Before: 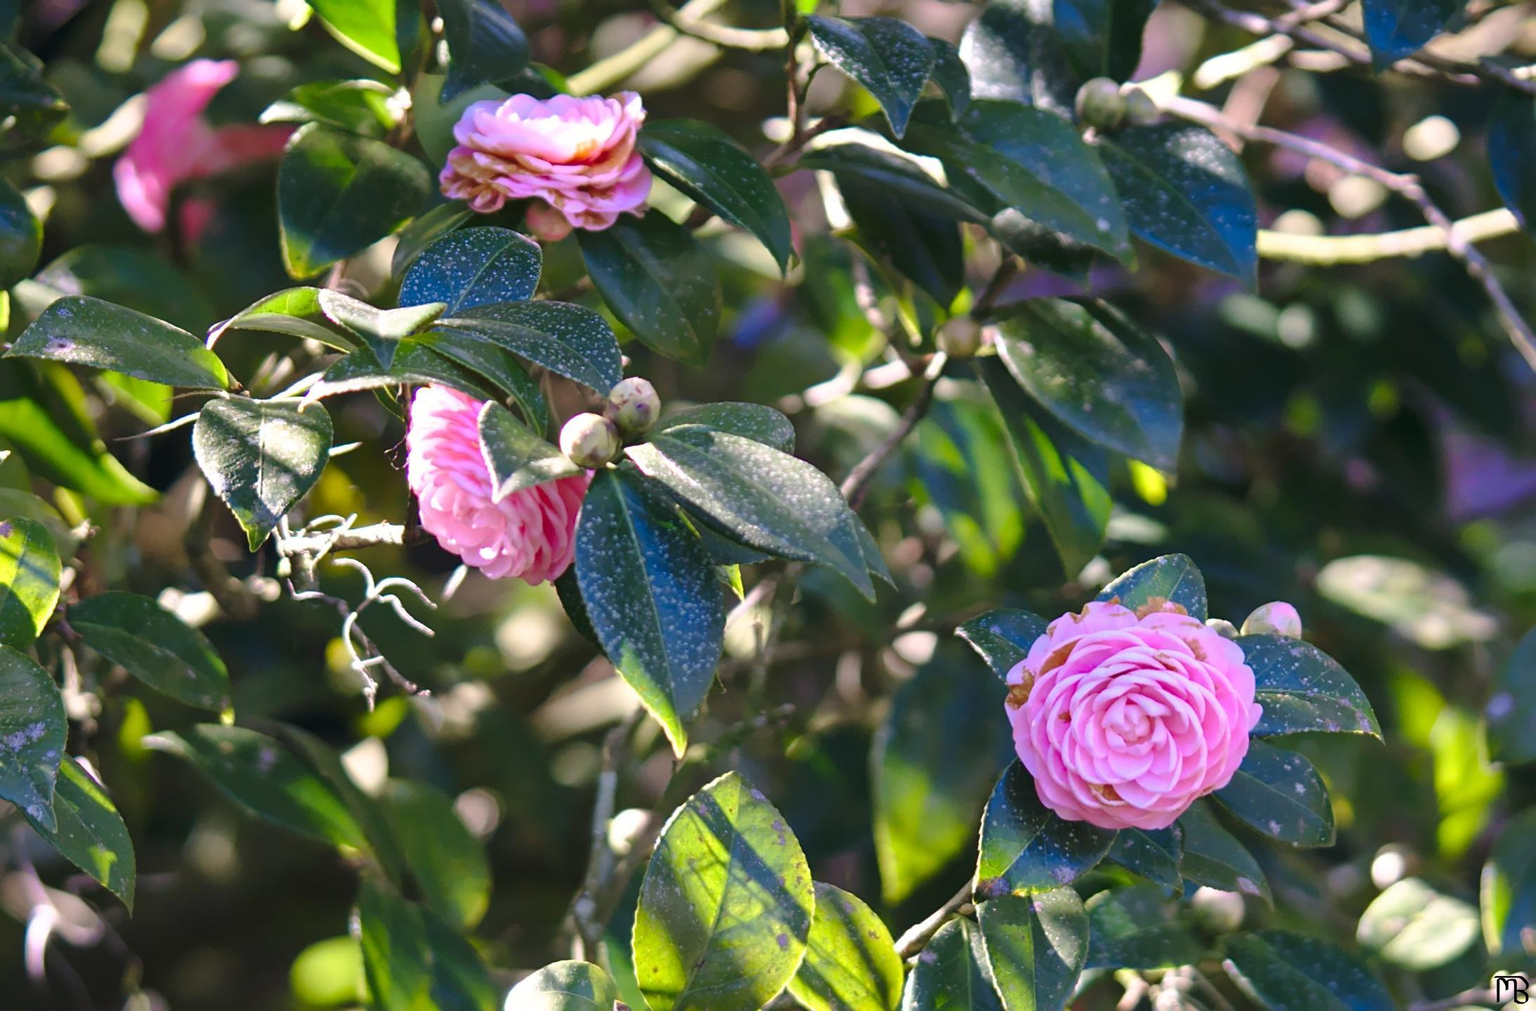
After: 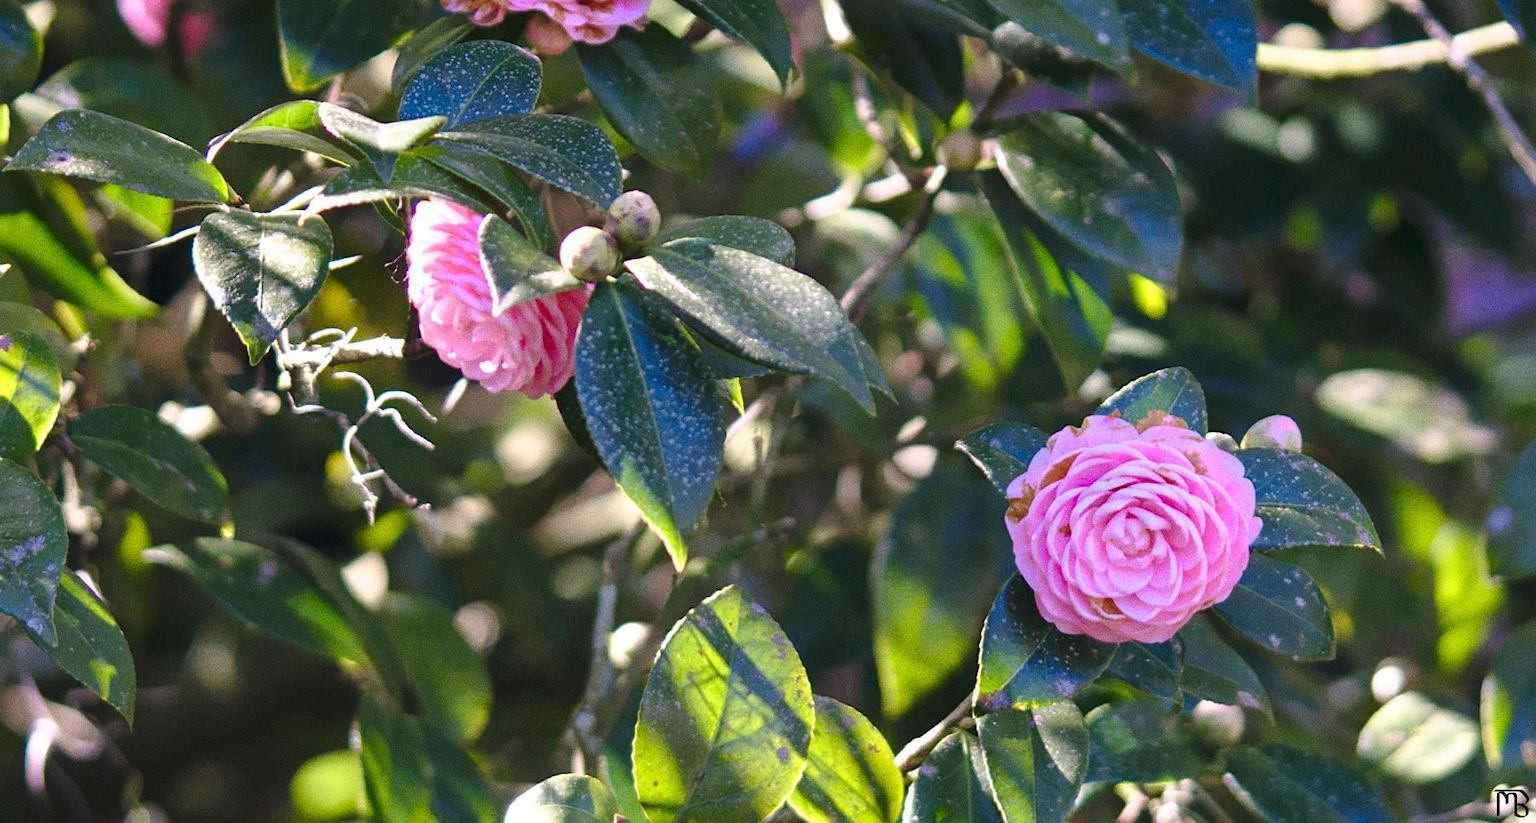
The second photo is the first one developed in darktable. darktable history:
crop and rotate: top 18.507%
grain: coarseness 0.09 ISO, strength 40%
